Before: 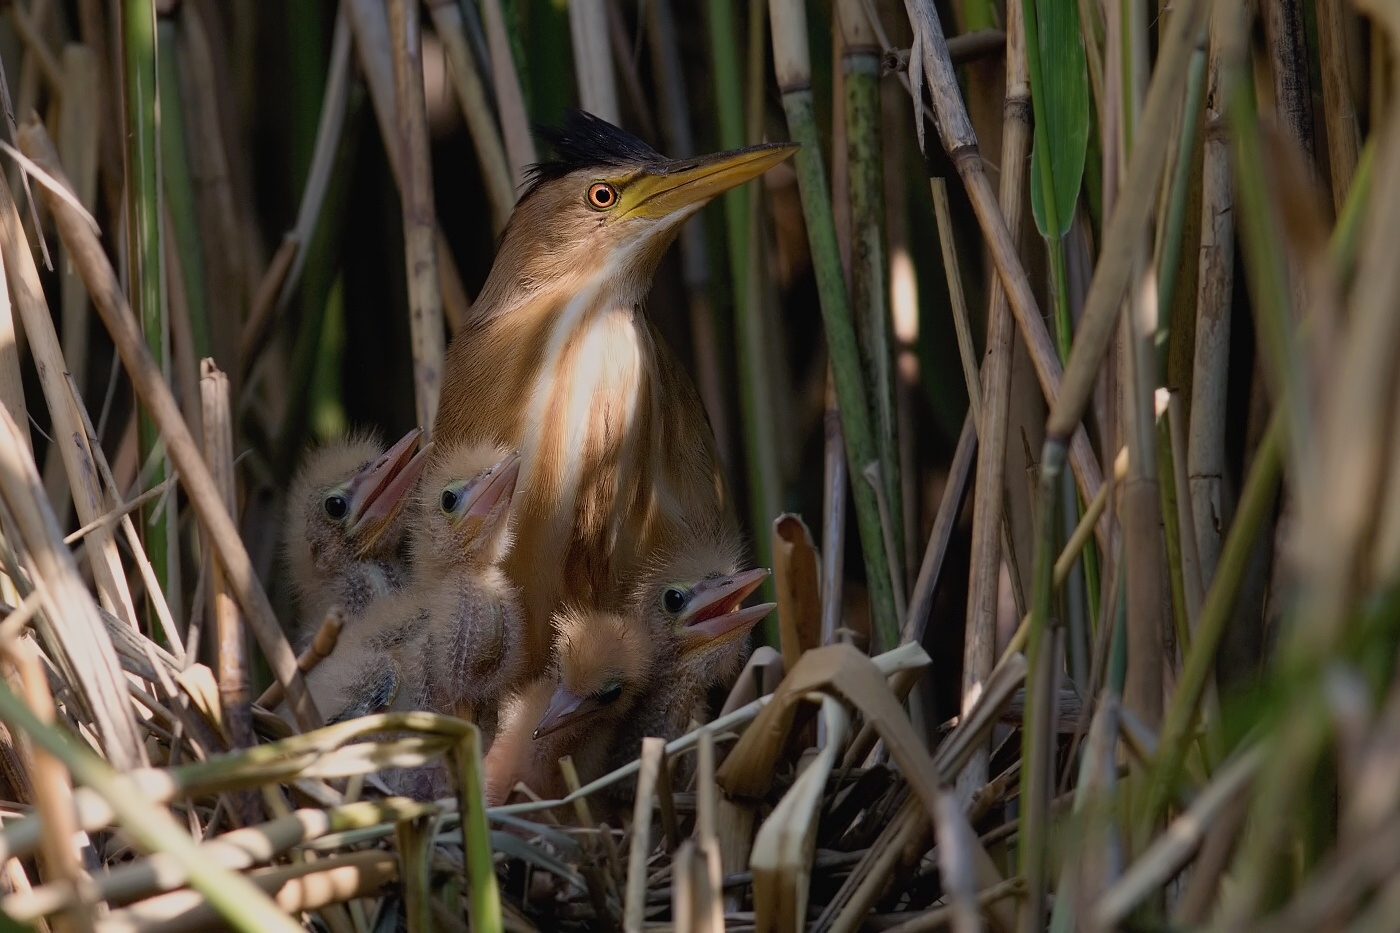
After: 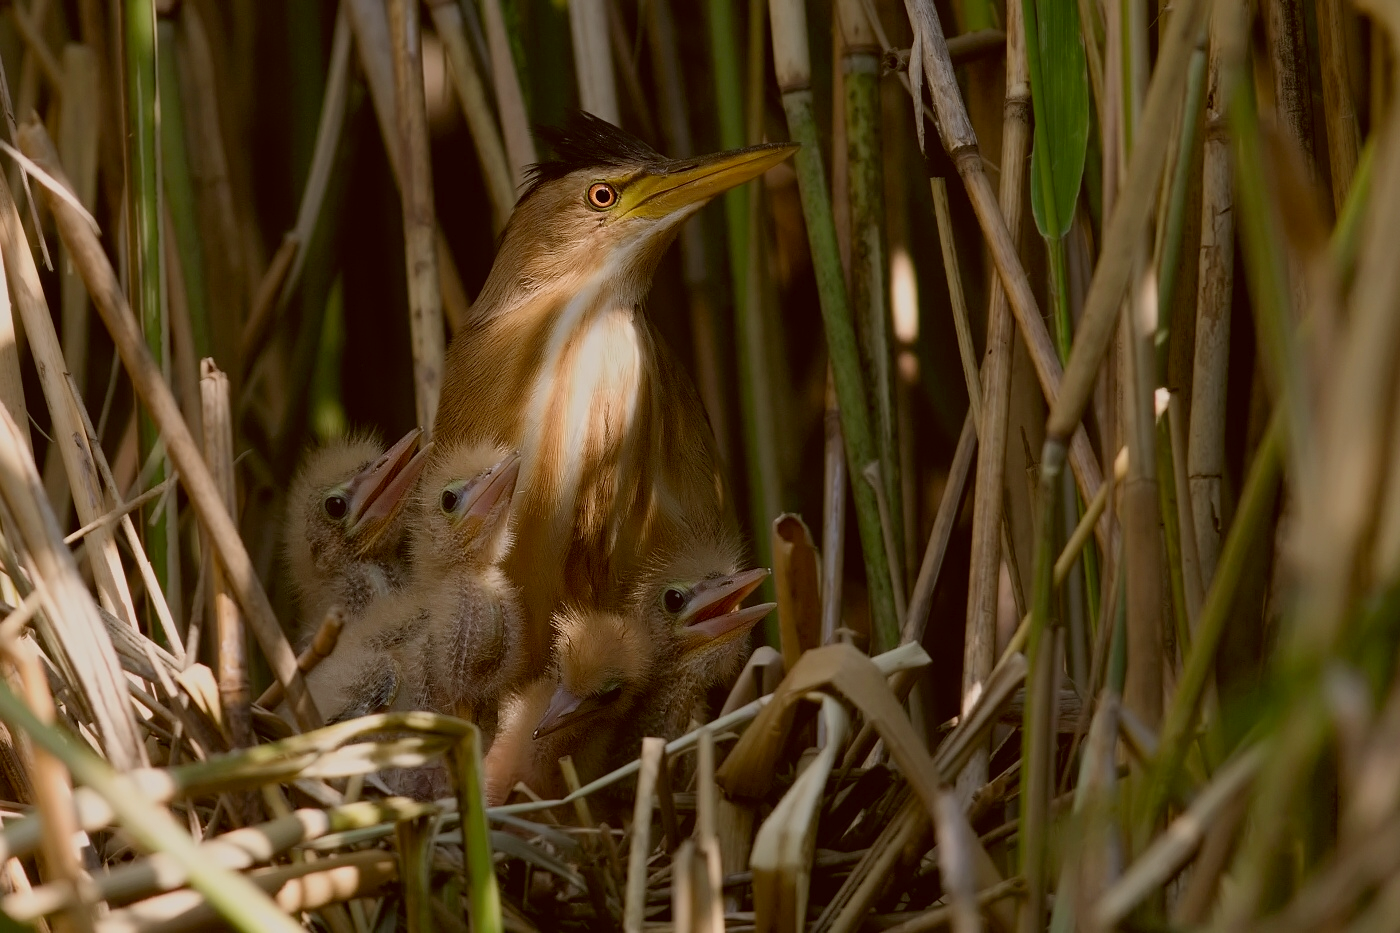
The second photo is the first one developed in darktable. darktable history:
exposure: exposure -0.072 EV, compensate highlight preservation false
color correction: highlights a* -0.482, highlights b* 0.161, shadows a* 4.66, shadows b* 20.72
